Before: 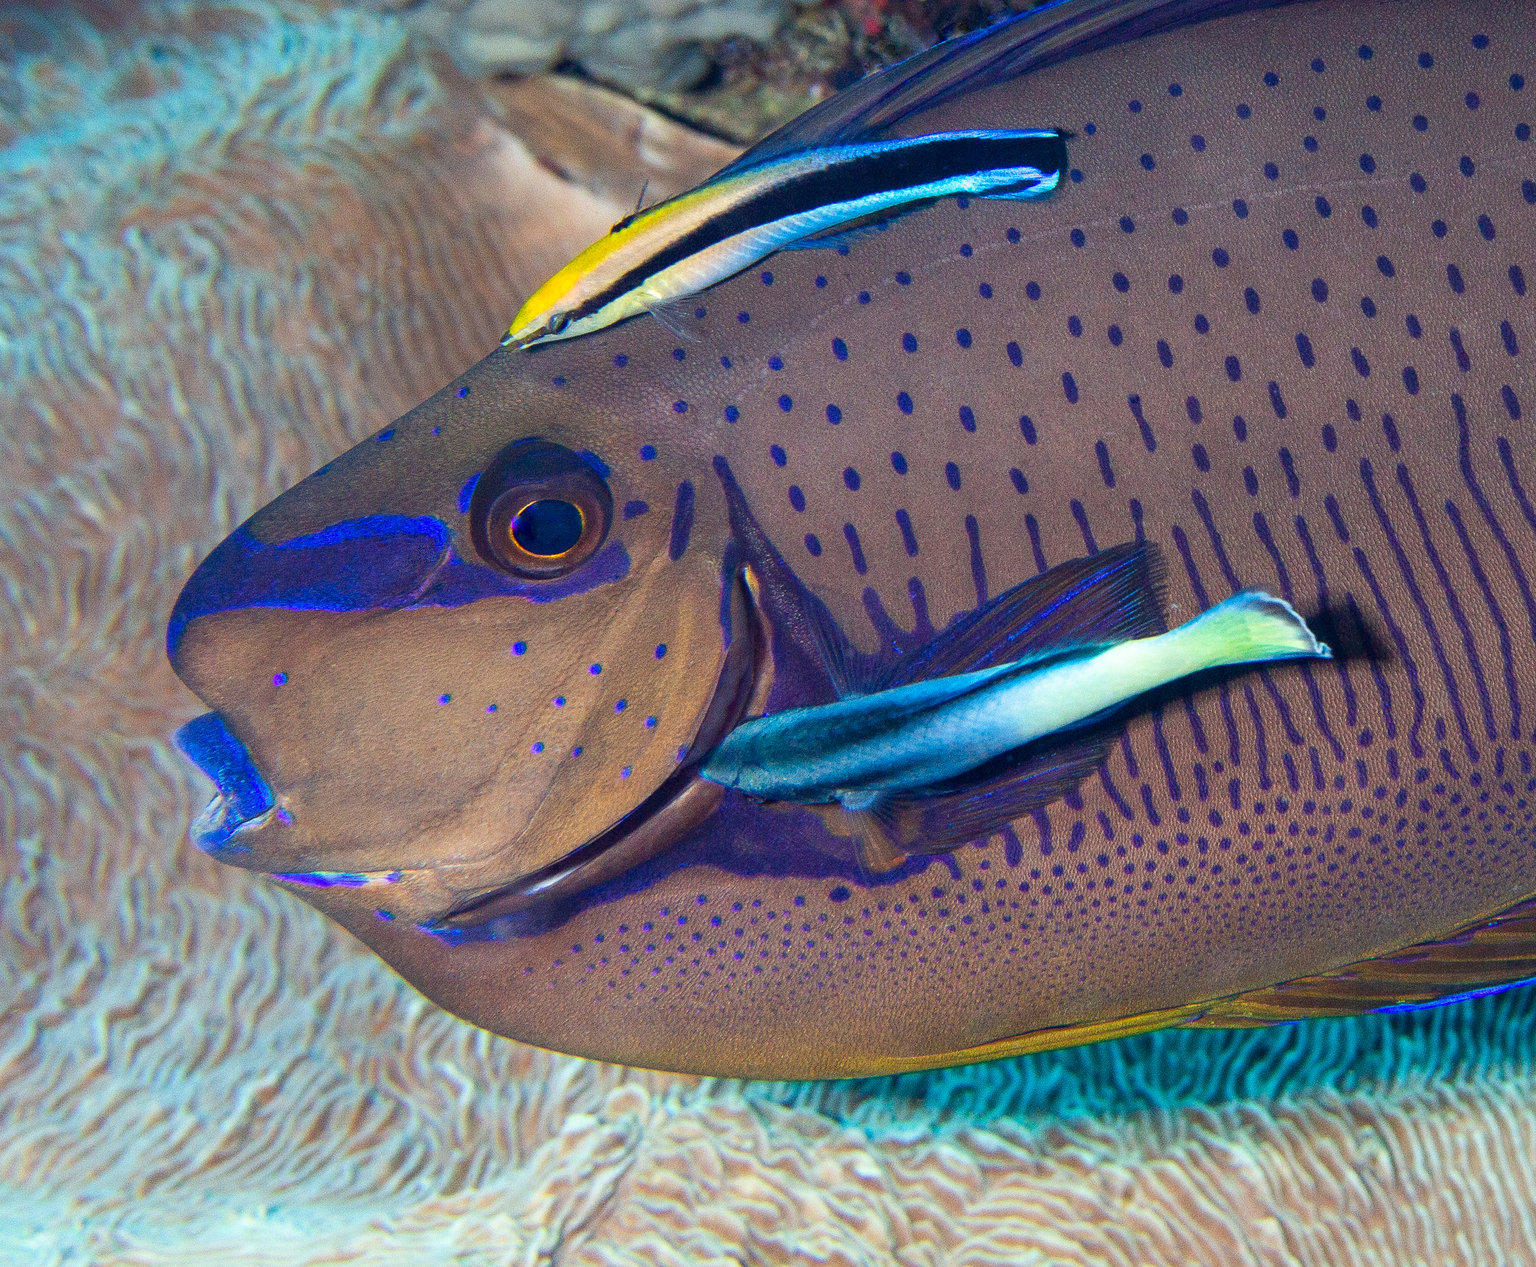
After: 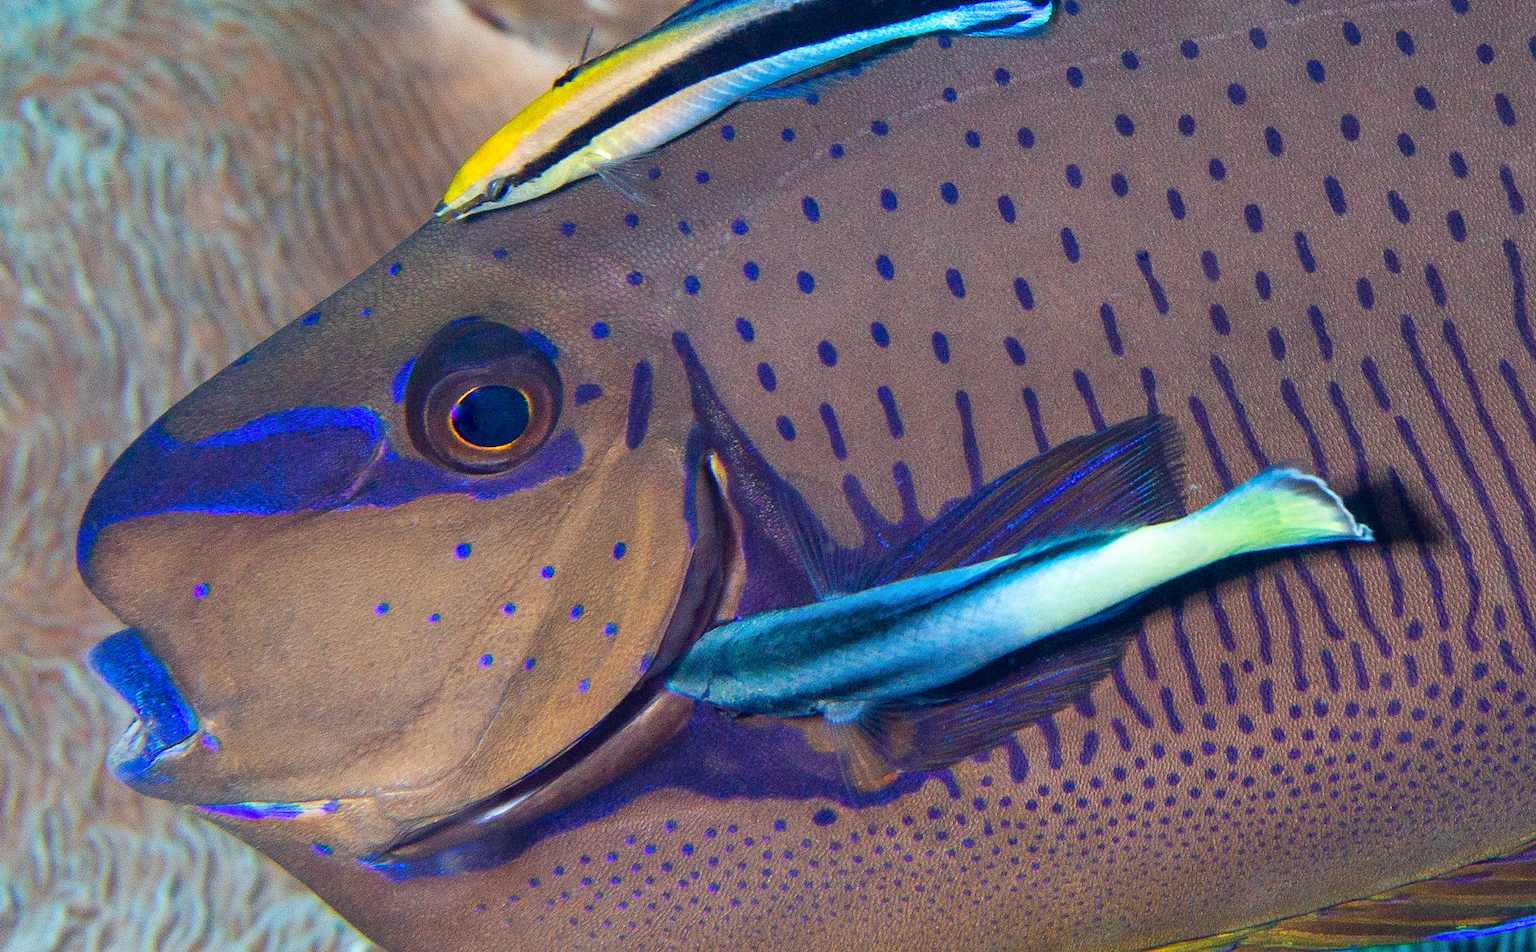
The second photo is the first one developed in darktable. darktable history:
rotate and perspective: rotation -1.32°, lens shift (horizontal) -0.031, crop left 0.015, crop right 0.985, crop top 0.047, crop bottom 0.982
crop: left 5.596%, top 10.314%, right 3.534%, bottom 19.395%
shadows and highlights: shadows 37.27, highlights -28.18, soften with gaussian
